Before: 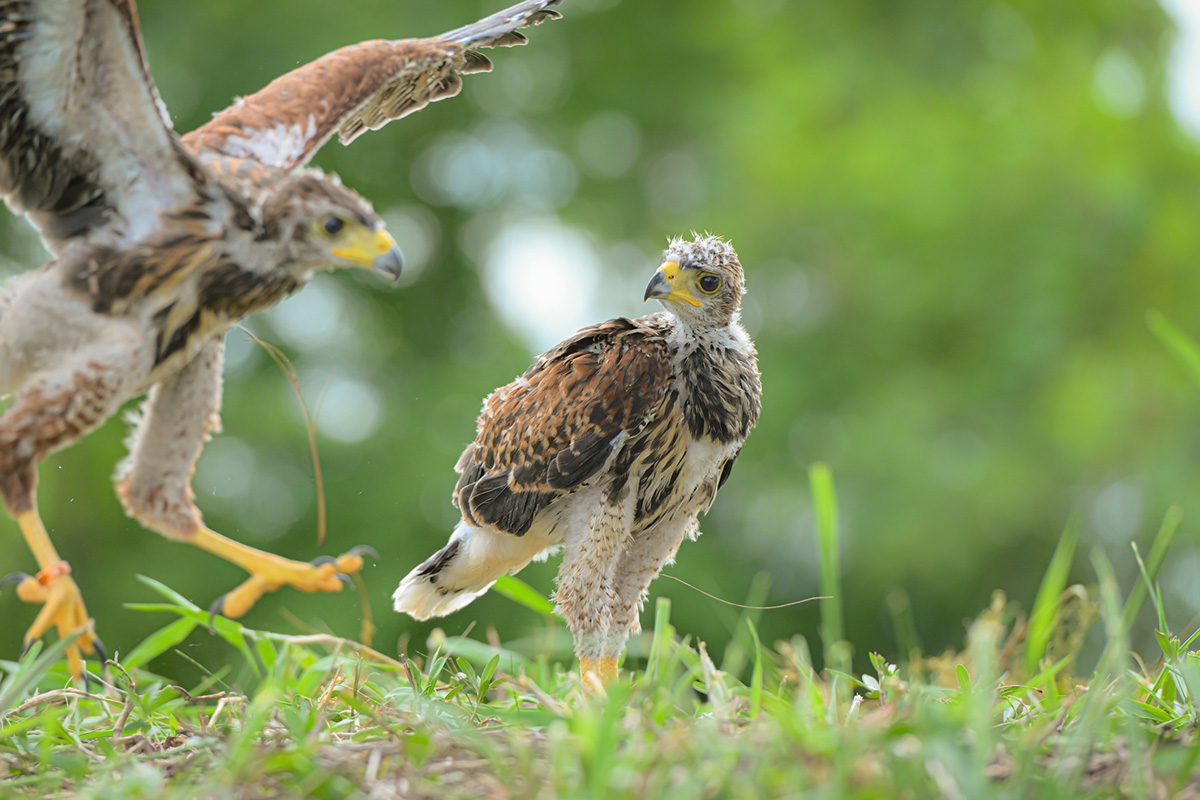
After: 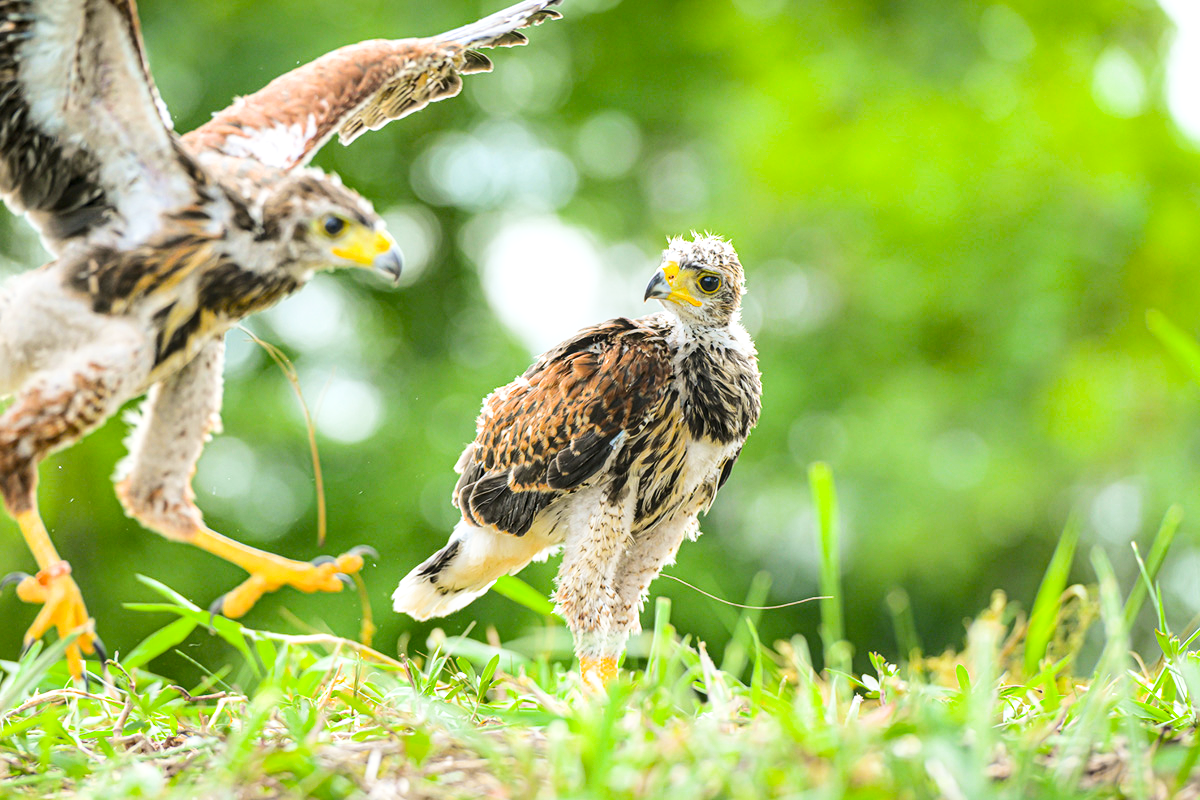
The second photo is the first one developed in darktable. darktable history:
exposure: exposure 0.493 EV, compensate highlight preservation false
sigmoid: contrast 1.22, skew 0.65
tone equalizer: -8 EV -0.75 EV, -7 EV -0.7 EV, -6 EV -0.6 EV, -5 EV -0.4 EV, -3 EV 0.4 EV, -2 EV 0.6 EV, -1 EV 0.7 EV, +0 EV 0.75 EV, edges refinement/feathering 500, mask exposure compensation -1.57 EV, preserve details no
color balance rgb: perceptual saturation grading › global saturation 30%, global vibrance 10%
local contrast: detail 130%
